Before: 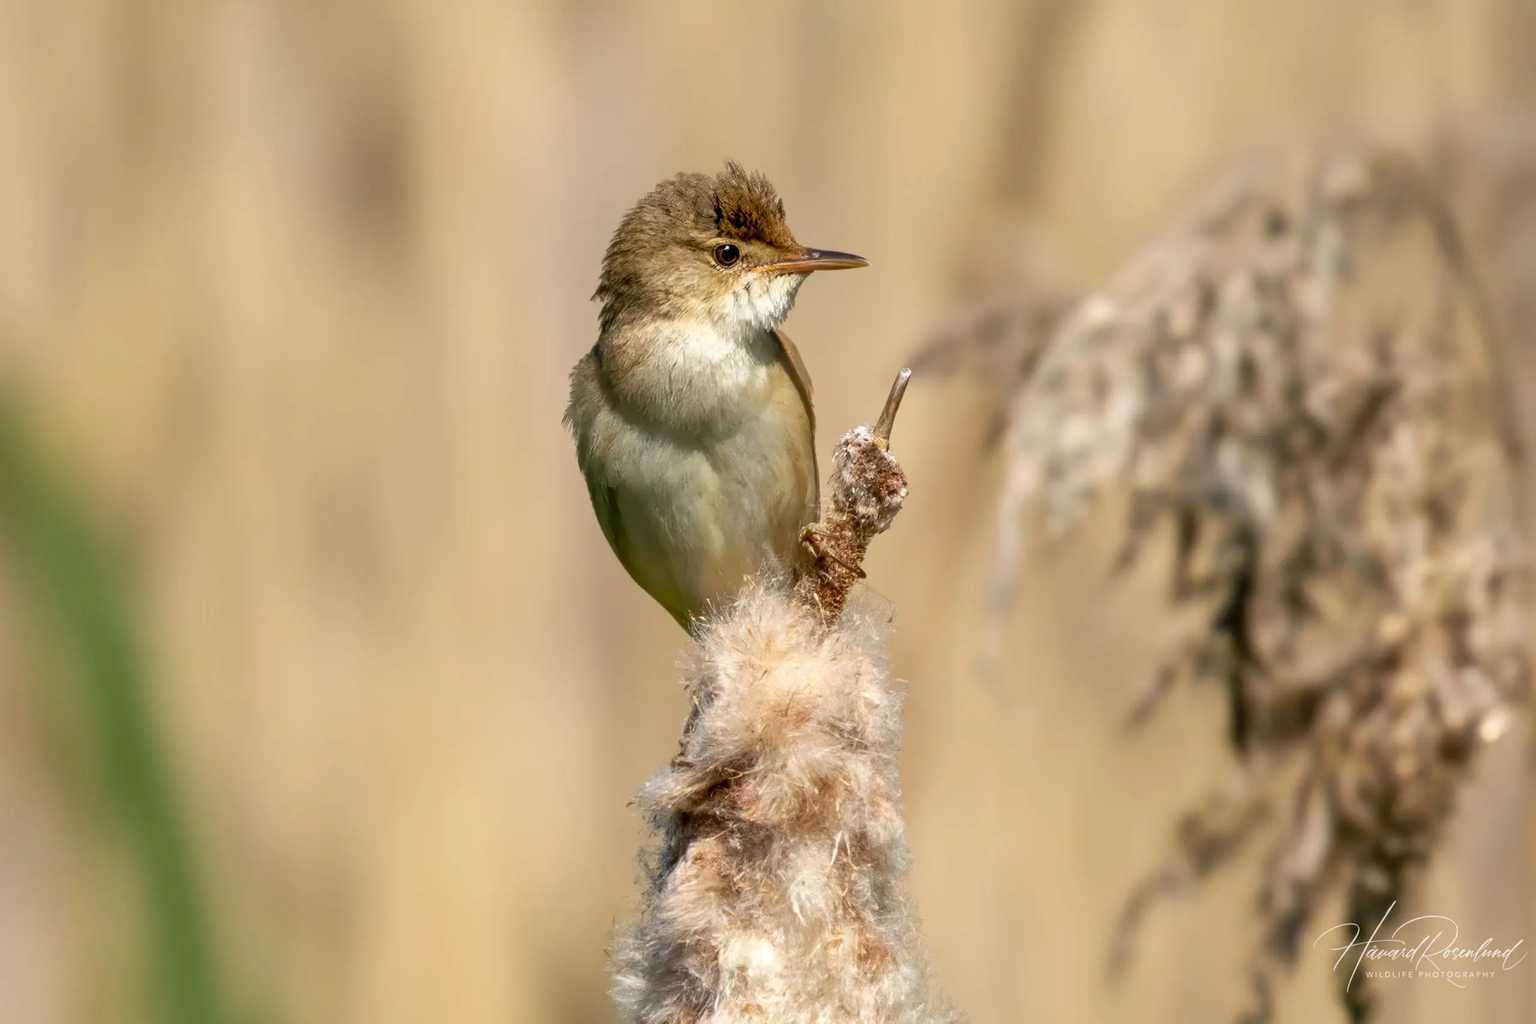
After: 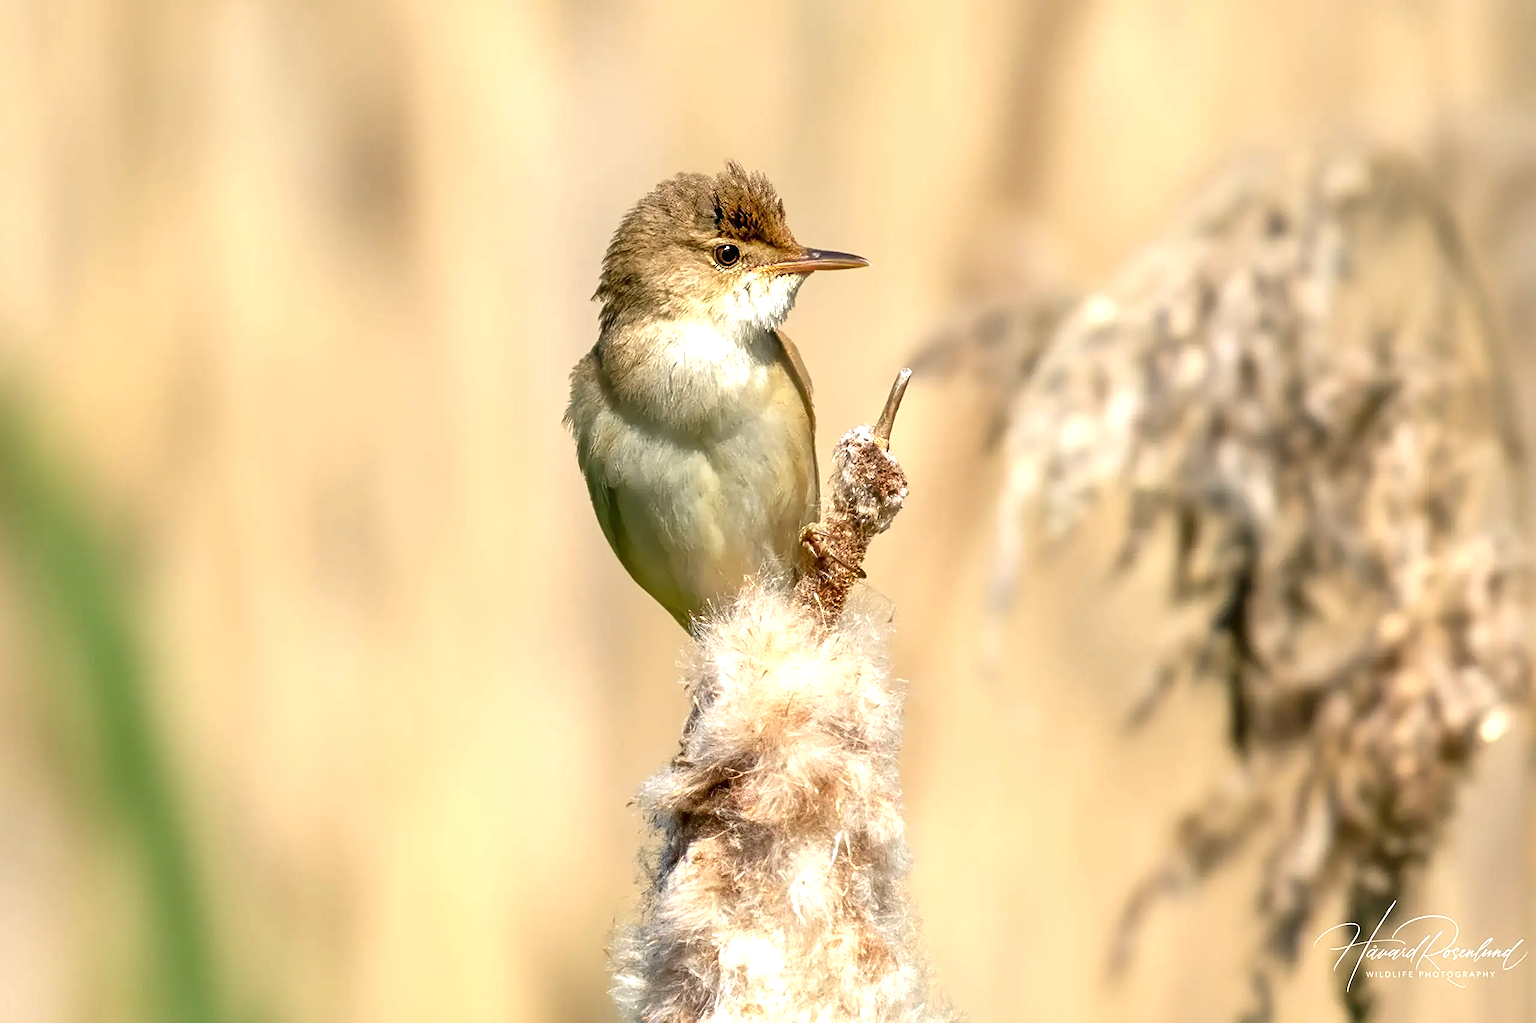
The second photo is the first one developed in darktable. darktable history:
sharpen: on, module defaults
exposure: exposure 0.734 EV, compensate highlight preservation false
